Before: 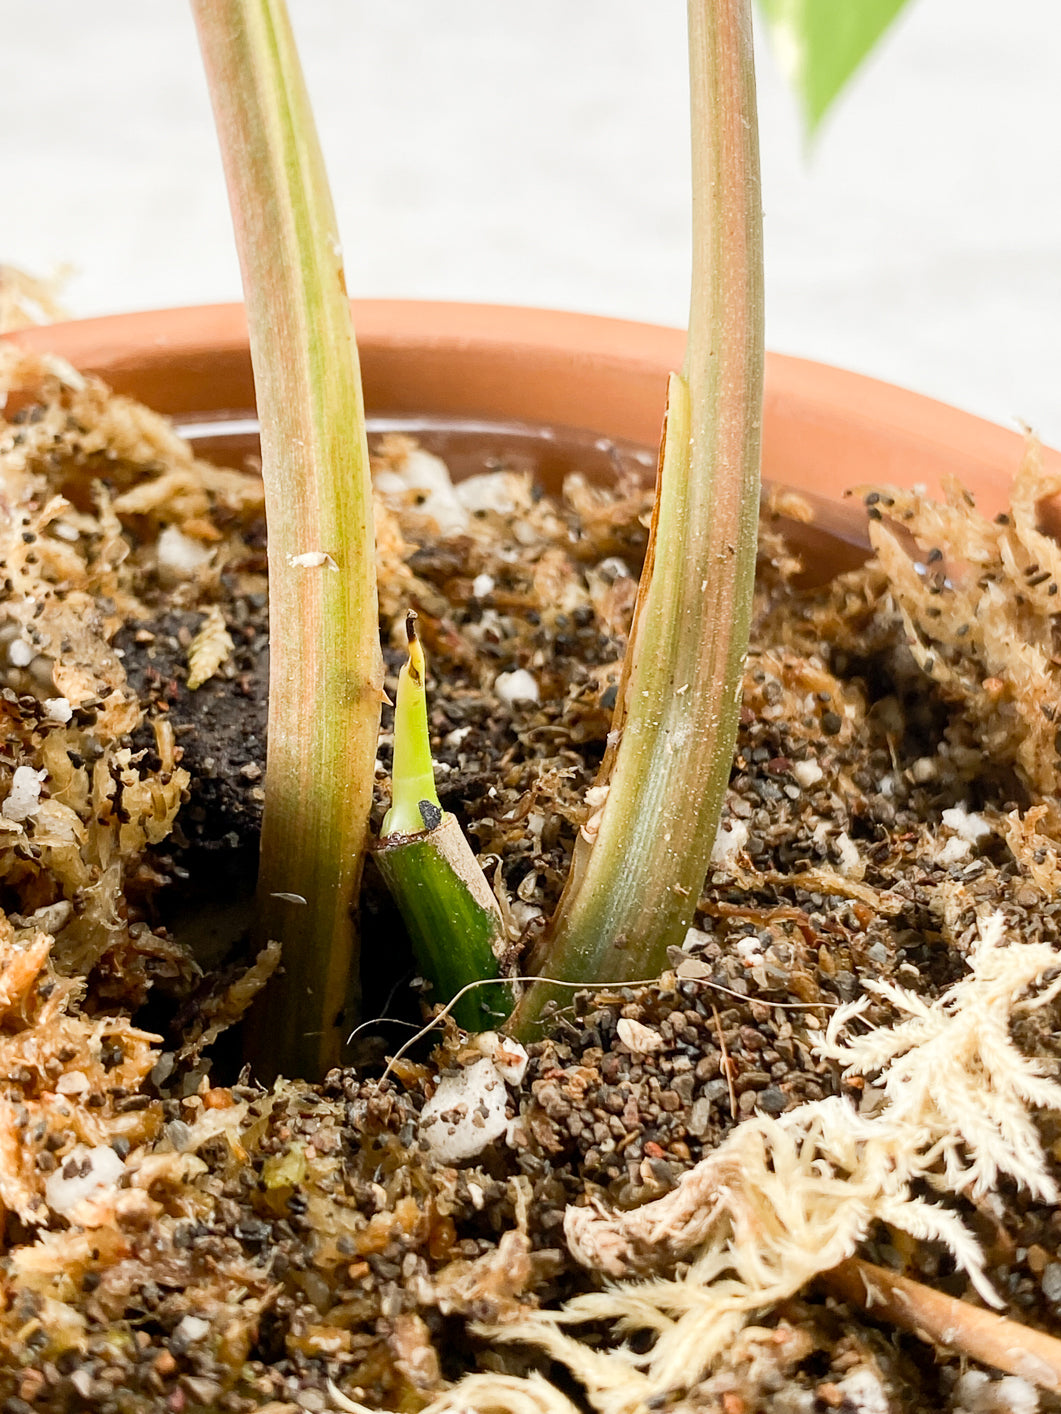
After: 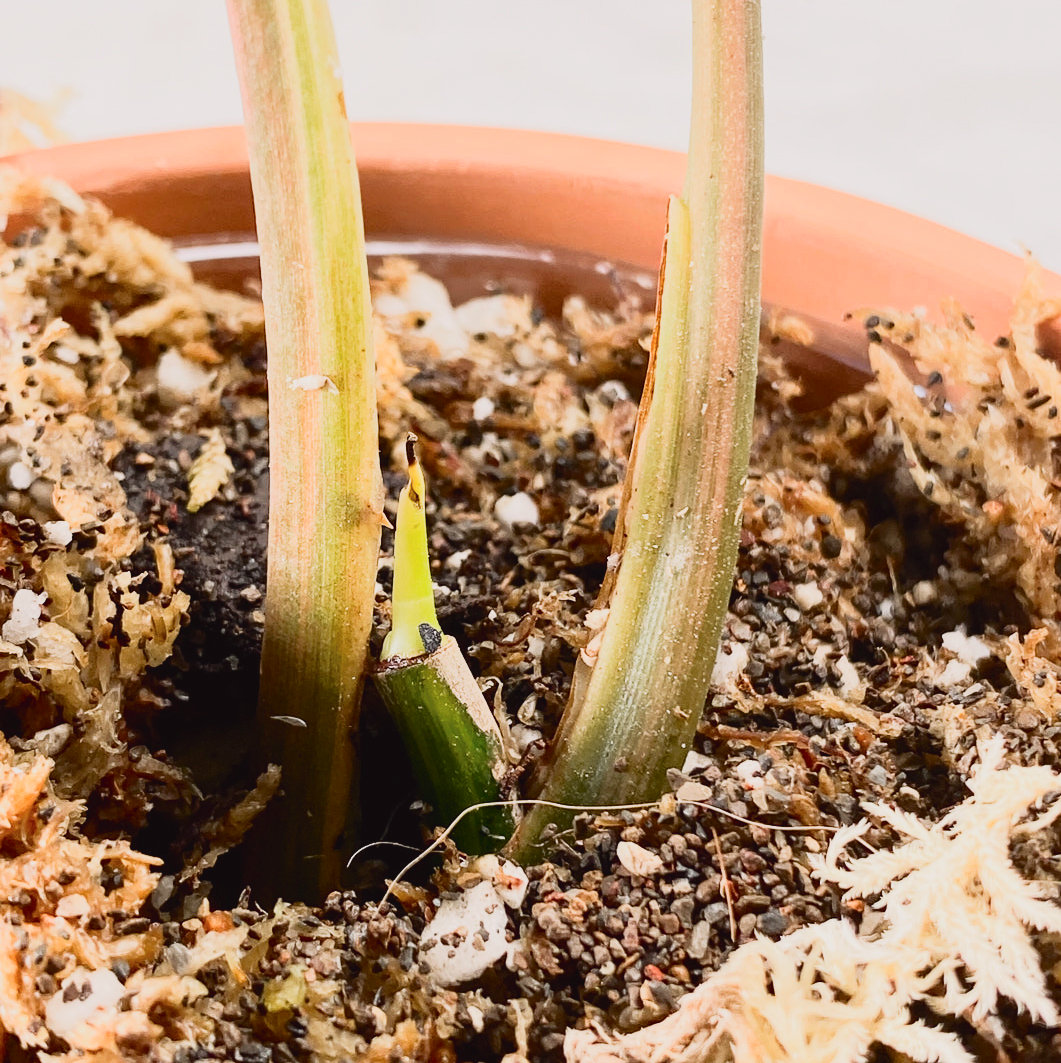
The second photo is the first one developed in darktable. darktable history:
tone curve: curves: ch0 [(0, 0.032) (0.094, 0.08) (0.265, 0.208) (0.41, 0.417) (0.498, 0.496) (0.638, 0.673) (0.819, 0.841) (0.96, 0.899)]; ch1 [(0, 0) (0.161, 0.092) (0.37, 0.302) (0.417, 0.434) (0.495, 0.504) (0.576, 0.589) (0.725, 0.765) (1, 1)]; ch2 [(0, 0) (0.352, 0.403) (0.45, 0.469) (0.521, 0.515) (0.59, 0.579) (1, 1)], color space Lab, independent channels, preserve colors none
crop and rotate: top 12.533%, bottom 12.279%
